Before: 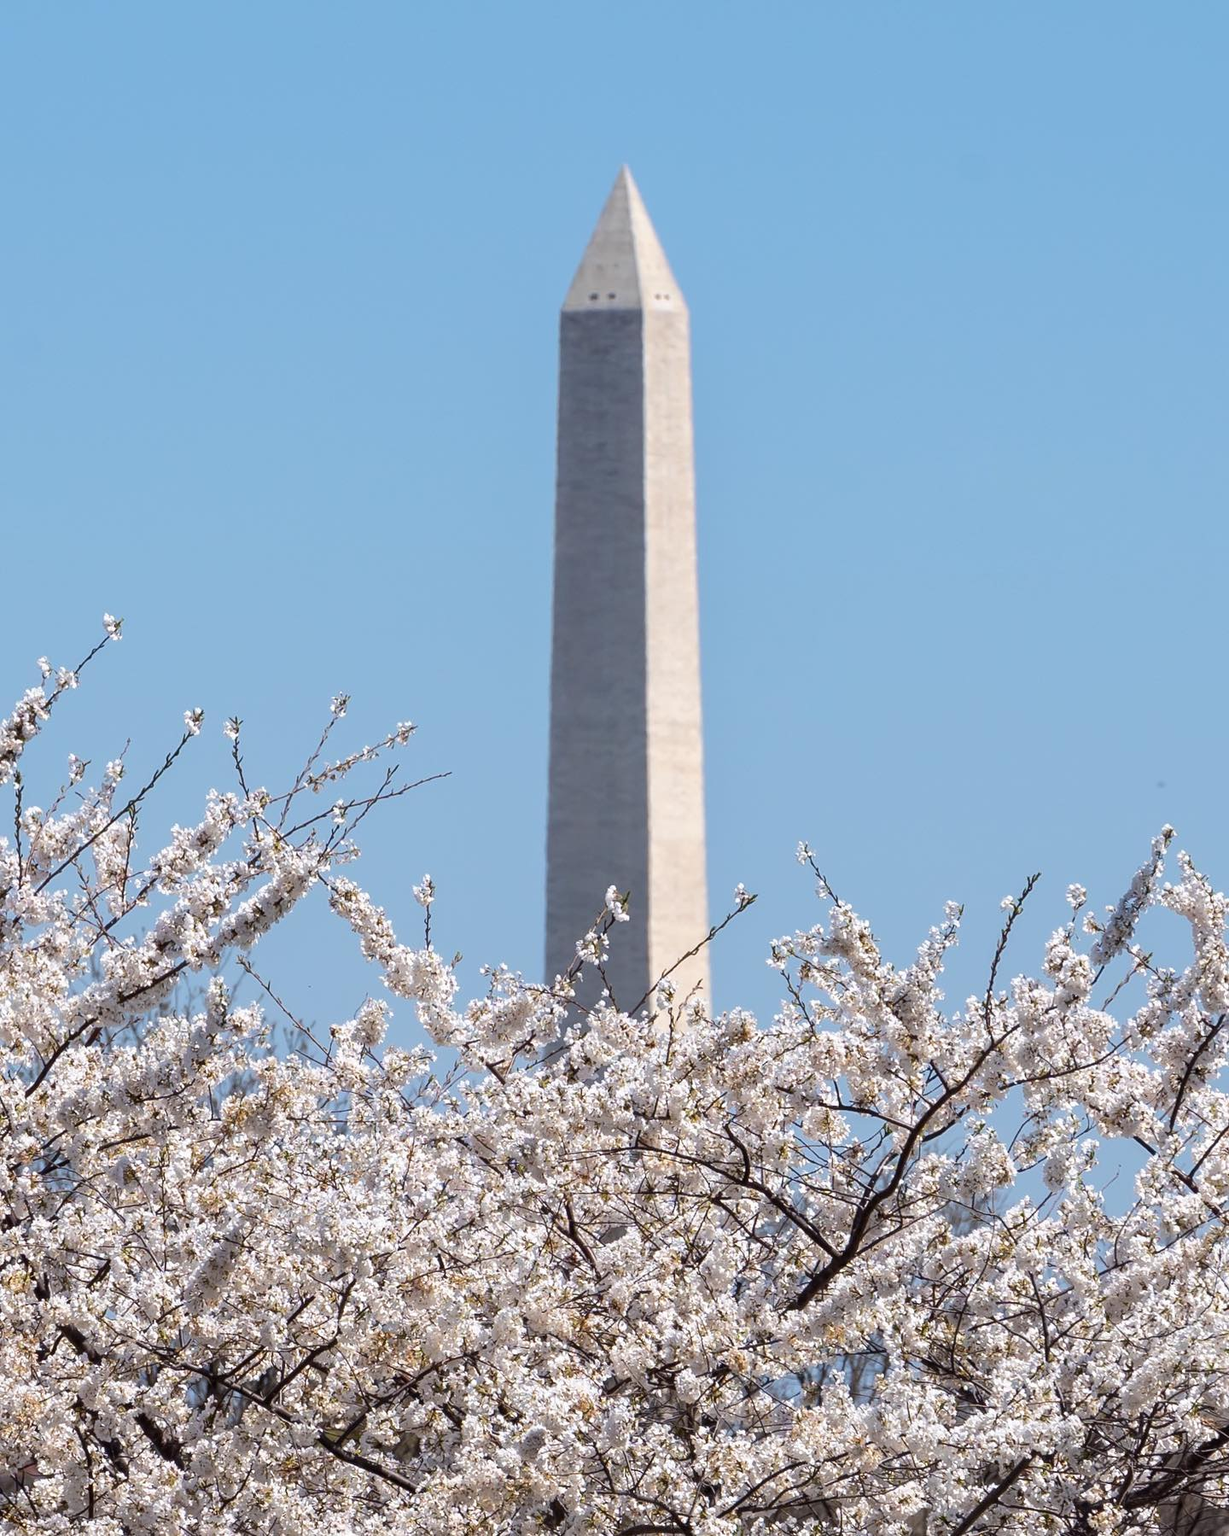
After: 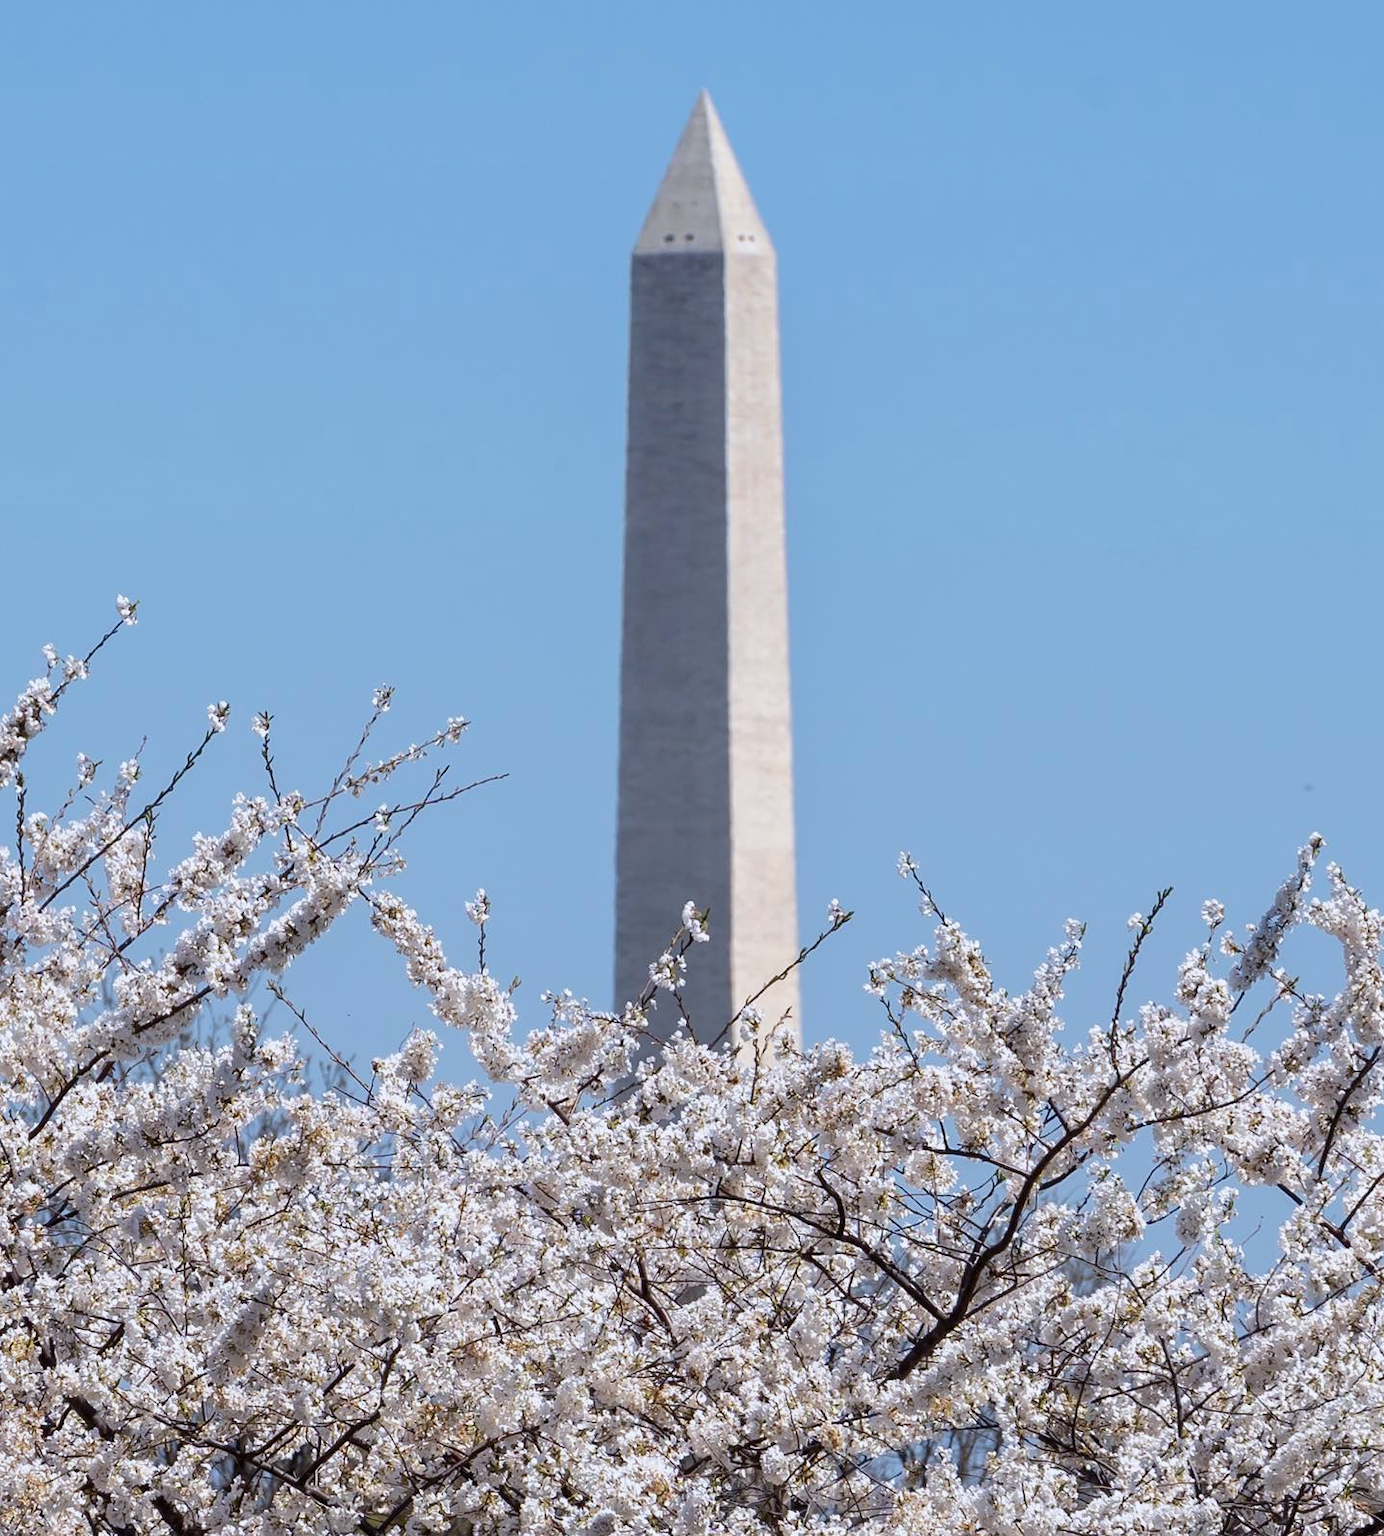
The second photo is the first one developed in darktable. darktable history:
white balance: red 0.976, blue 1.04
crop and rotate: top 5.609%, bottom 5.609%
exposure: black level correction 0.001, exposure -0.125 EV, compensate exposure bias true, compensate highlight preservation false
